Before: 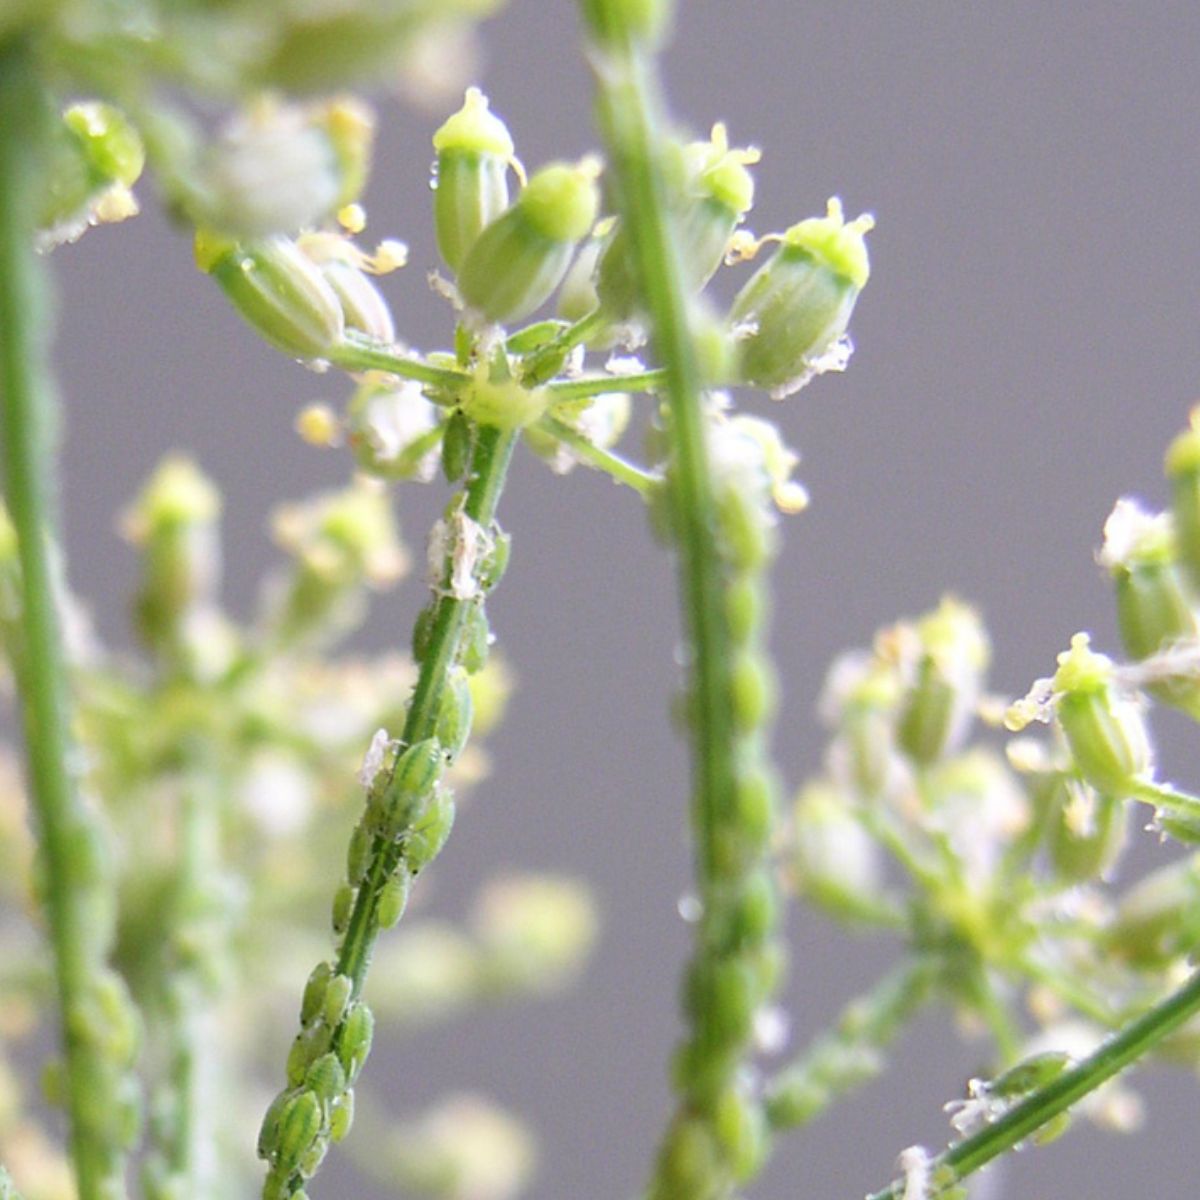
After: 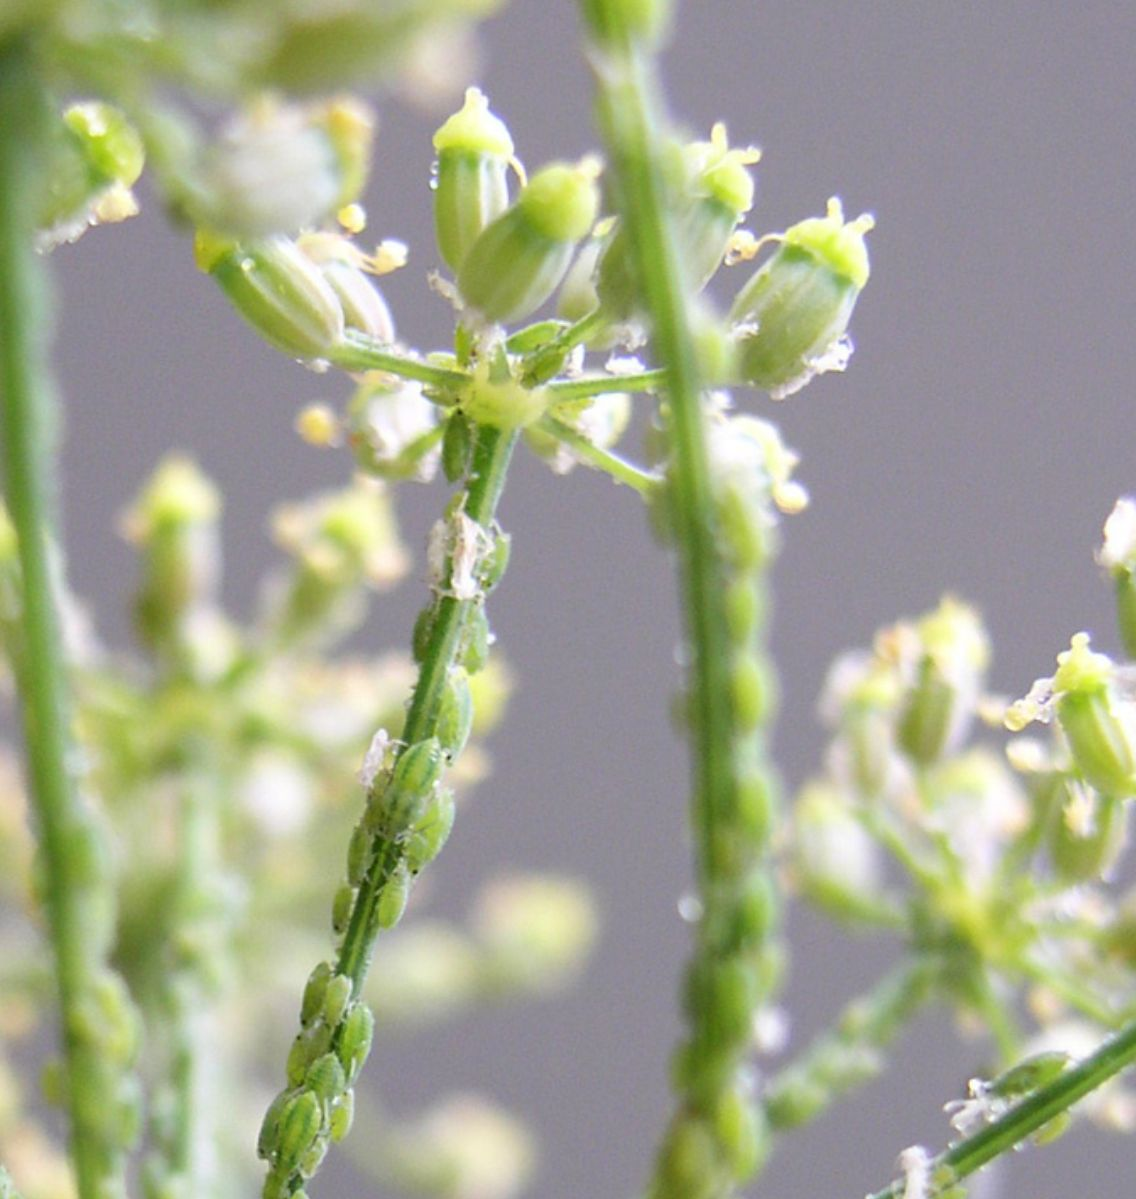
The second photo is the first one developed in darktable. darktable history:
crop and rotate: left 0%, right 5.252%
